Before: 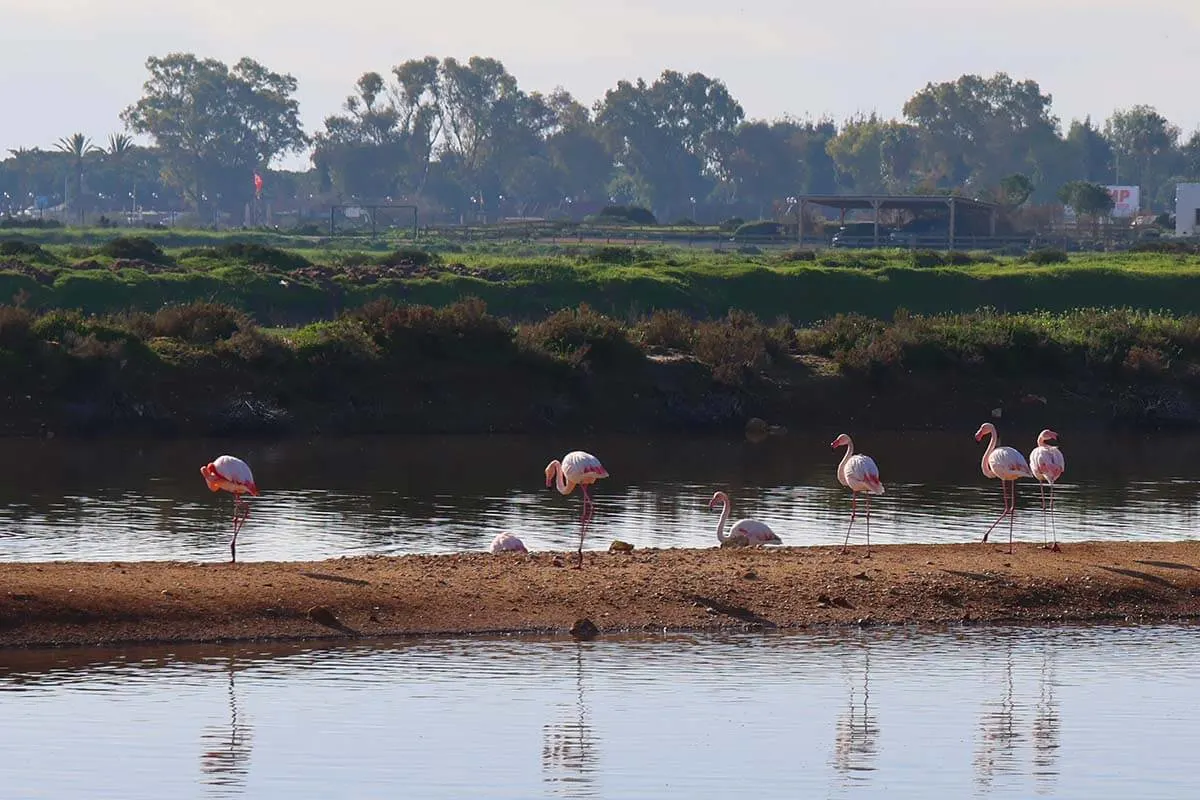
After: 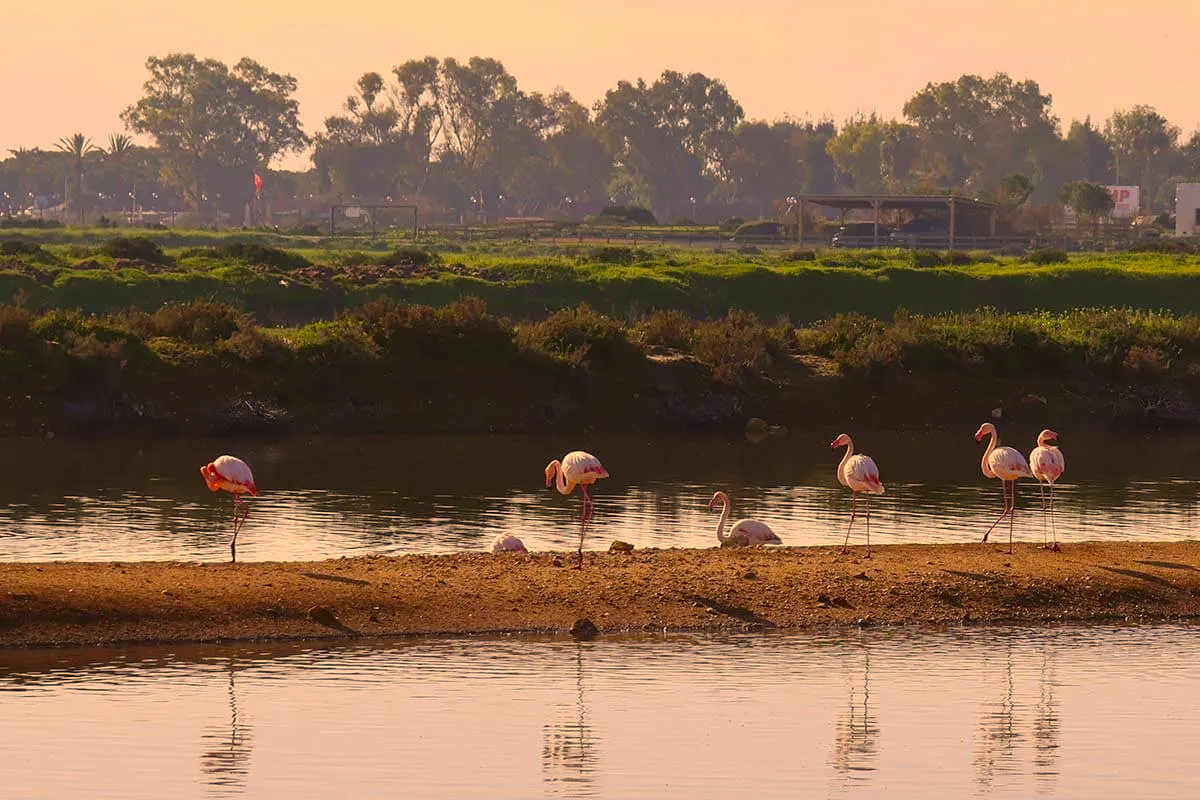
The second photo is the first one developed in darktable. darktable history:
color correction: highlights a* 18.15, highlights b* 35.5, shadows a* 1.77, shadows b* 6.66, saturation 1.03
shadows and highlights: shadows 25.08, highlights -25.11
